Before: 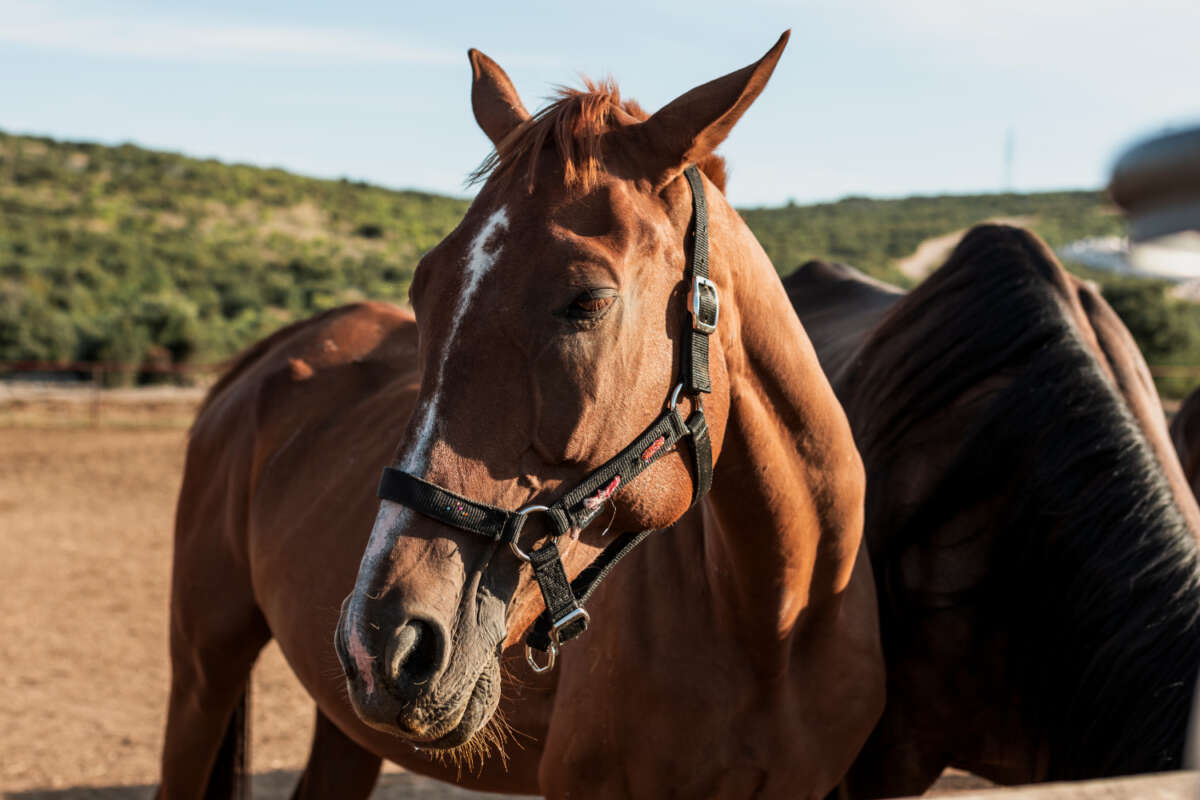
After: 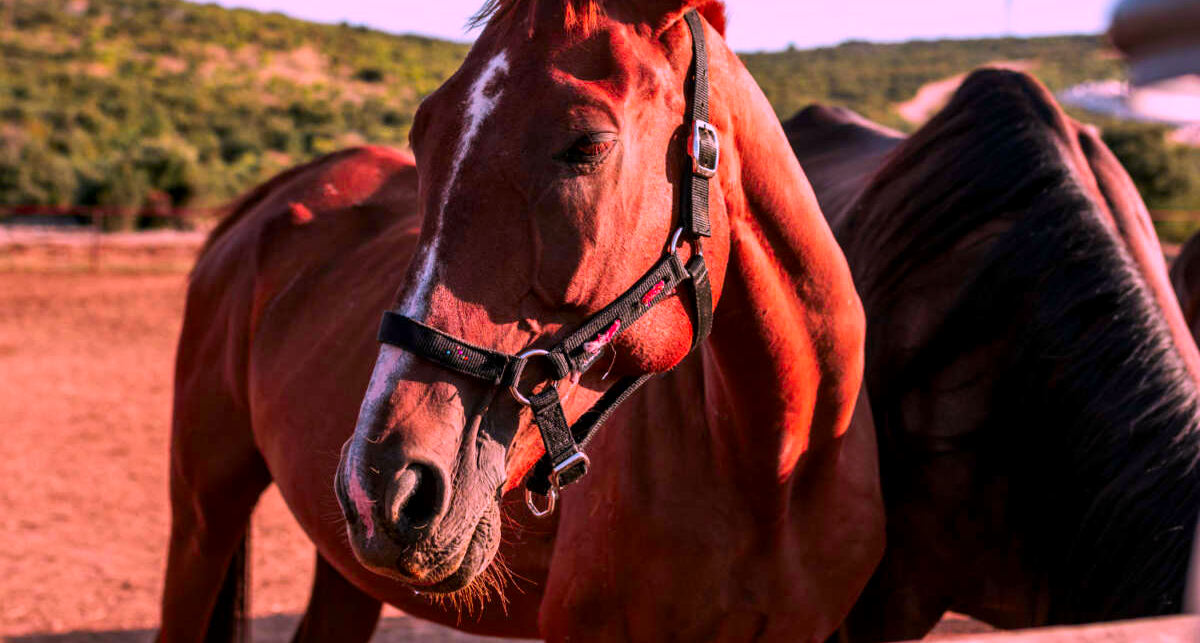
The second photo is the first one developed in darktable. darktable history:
local contrast: mode bilateral grid, contrast 24, coarseness 49, detail 122%, midtone range 0.2
color correction: highlights a* 19.34, highlights b* -12.2, saturation 1.68
crop and rotate: top 19.552%
